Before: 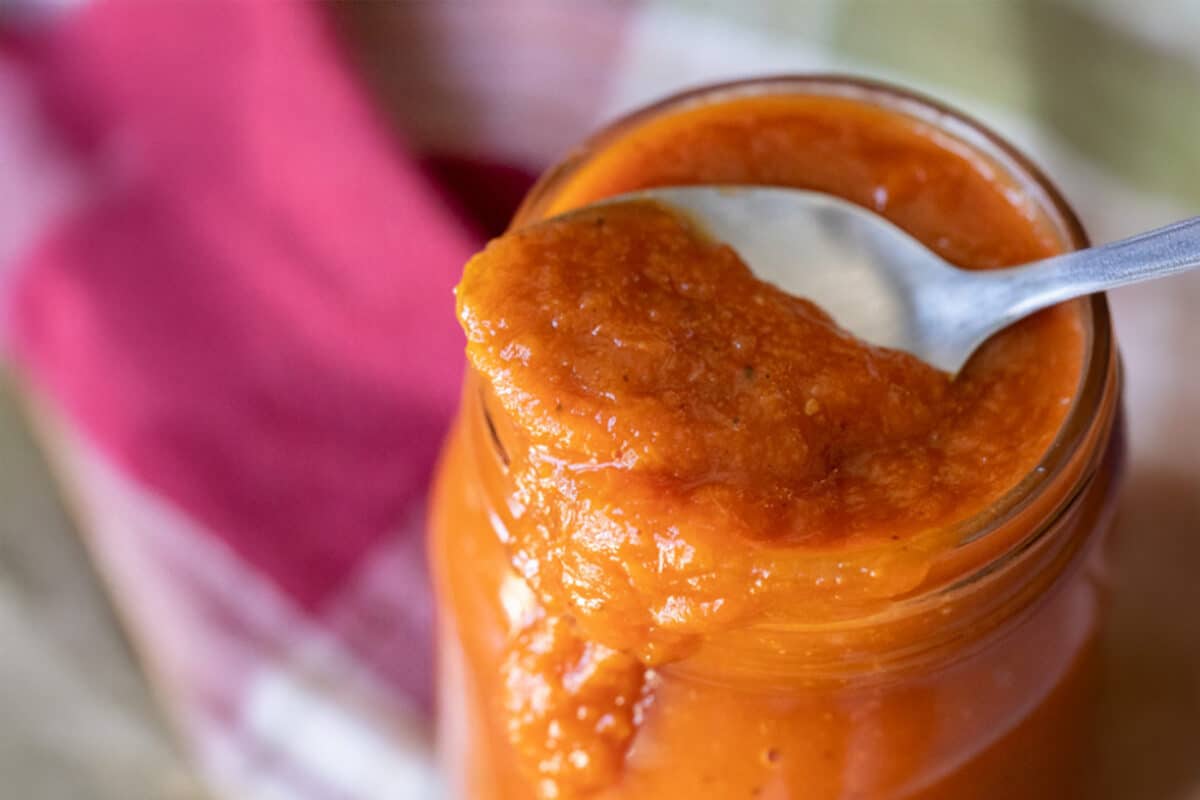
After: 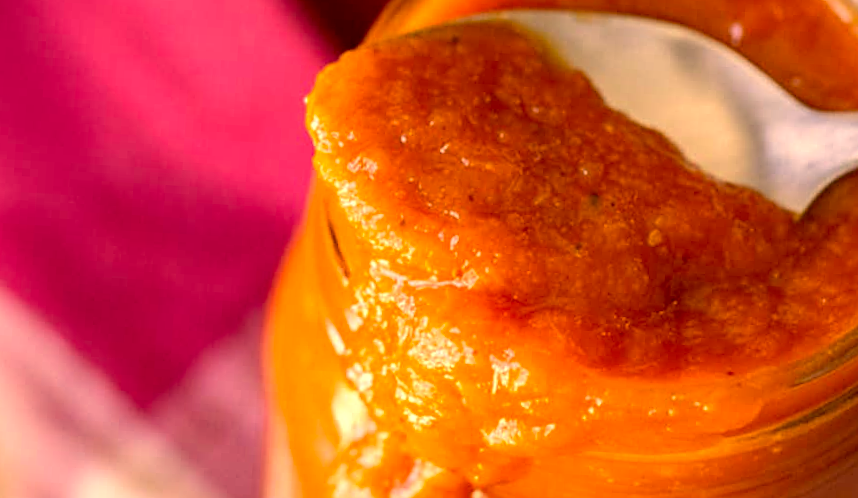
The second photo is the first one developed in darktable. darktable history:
exposure: black level correction 0.002, exposure 0.295 EV, compensate highlight preservation false
crop and rotate: angle -3.5°, left 9.747%, top 20.388%, right 12.32%, bottom 11.762%
sharpen: on, module defaults
color correction: highlights a* 18.69, highlights b* 35.16, shadows a* 1.5, shadows b* 6.8, saturation 1.04
